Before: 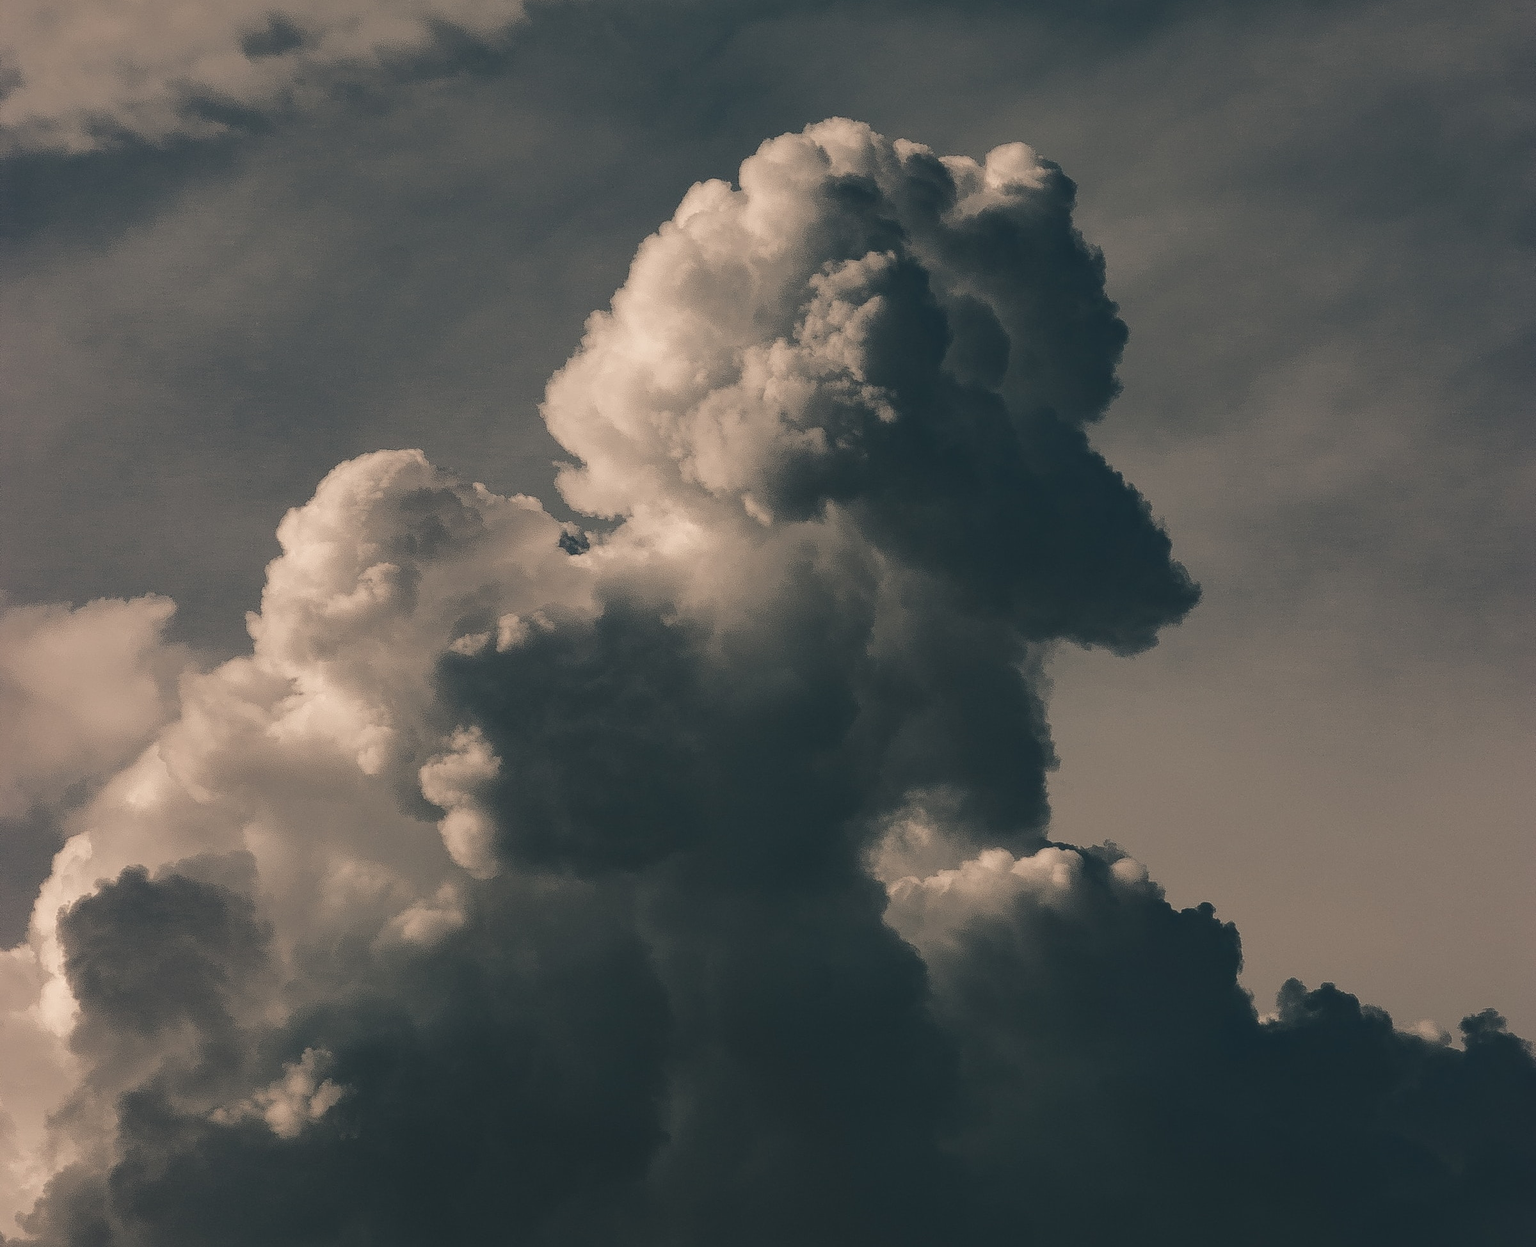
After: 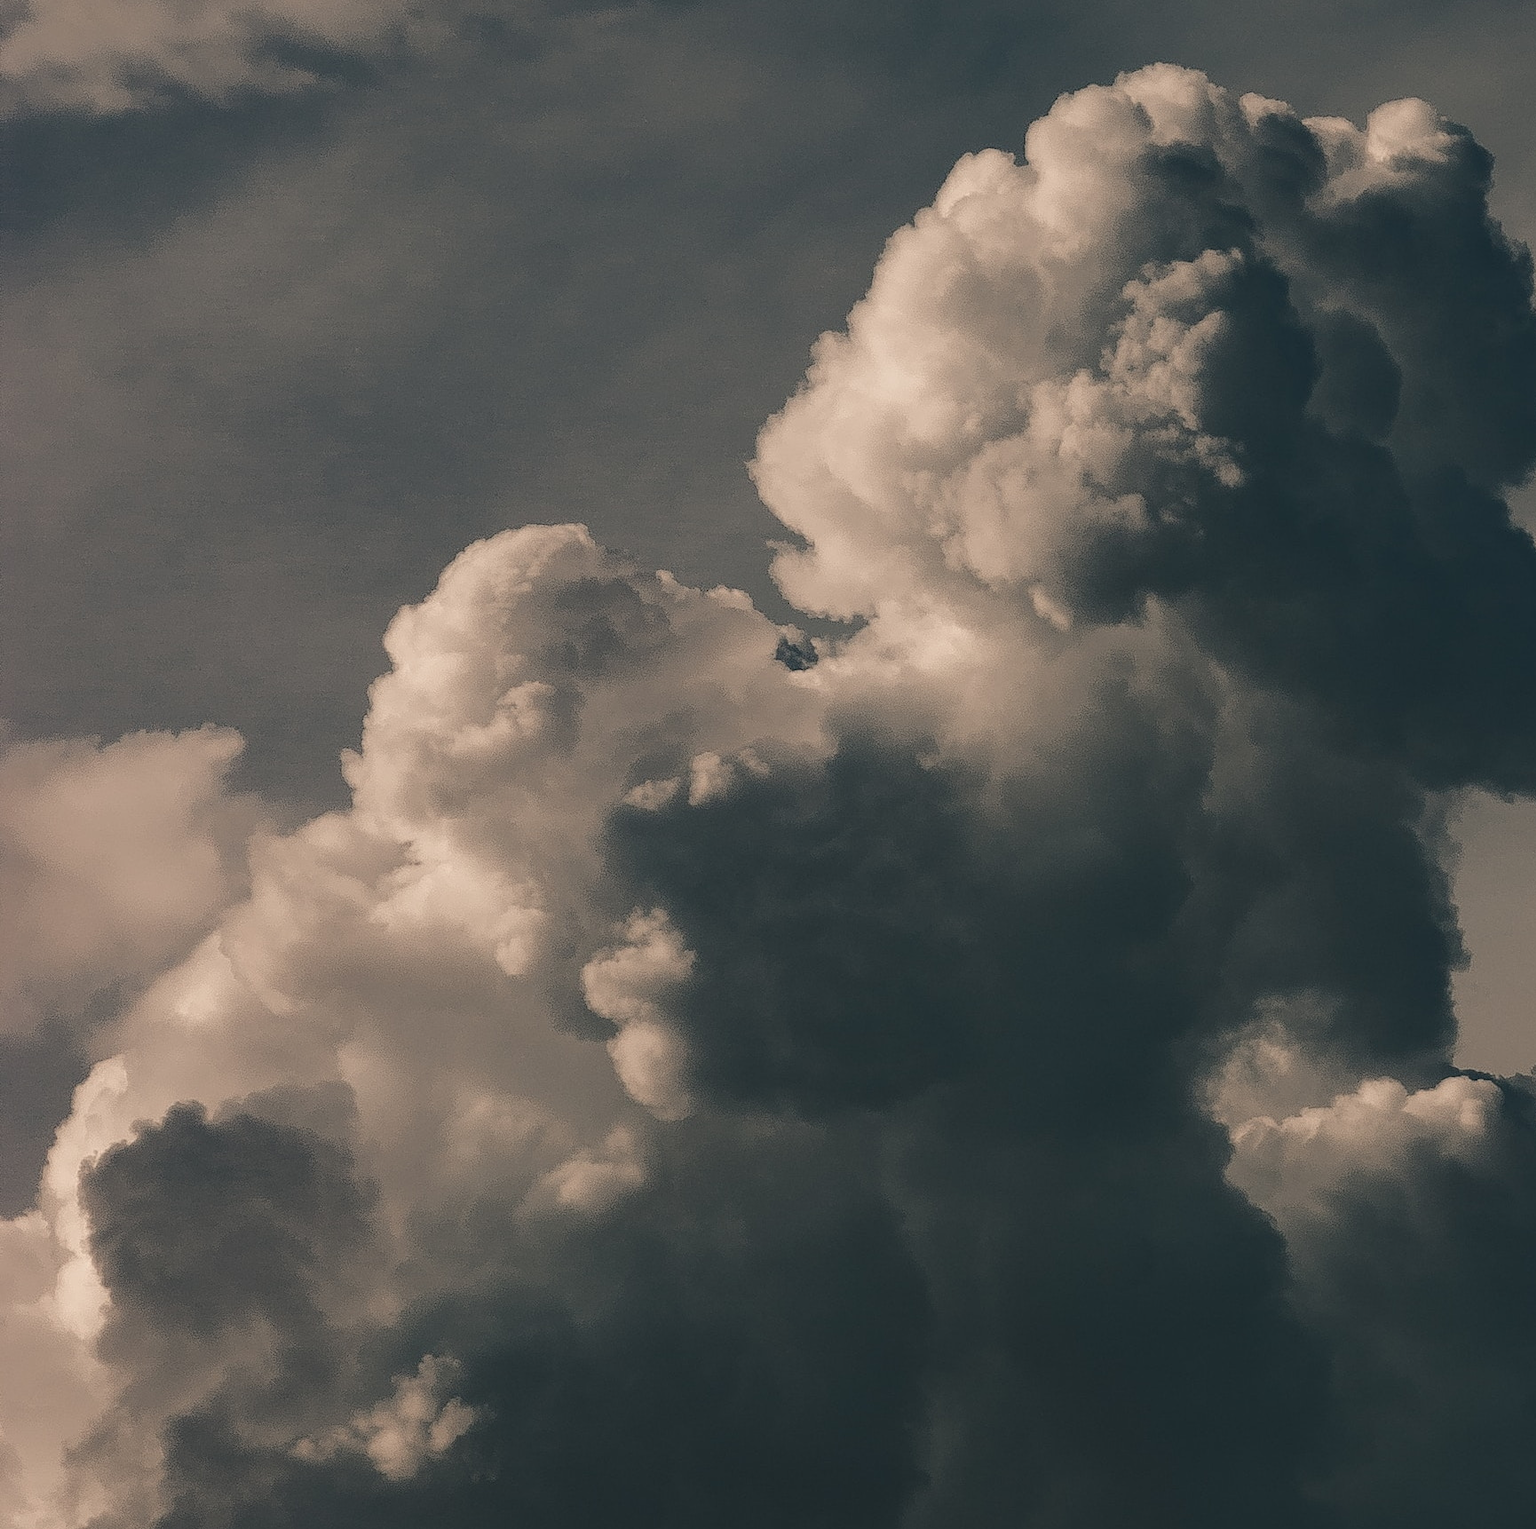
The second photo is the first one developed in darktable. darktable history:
crop: top 5.78%, right 27.888%, bottom 5.77%
exposure: exposure -0.07 EV, compensate highlight preservation false
